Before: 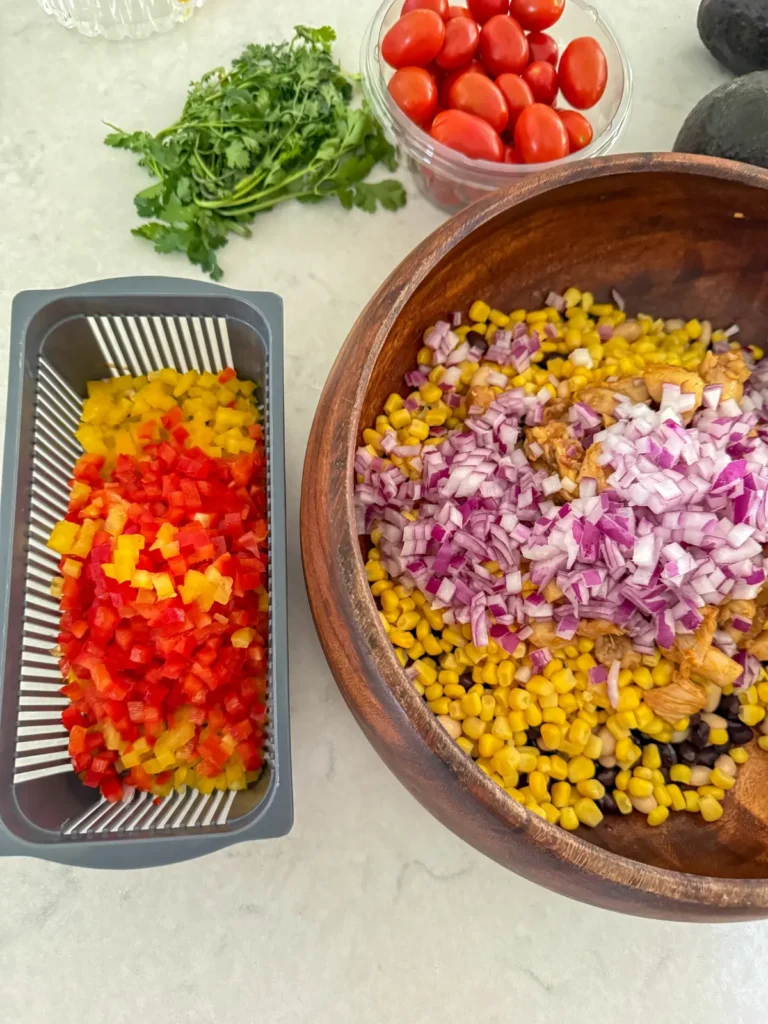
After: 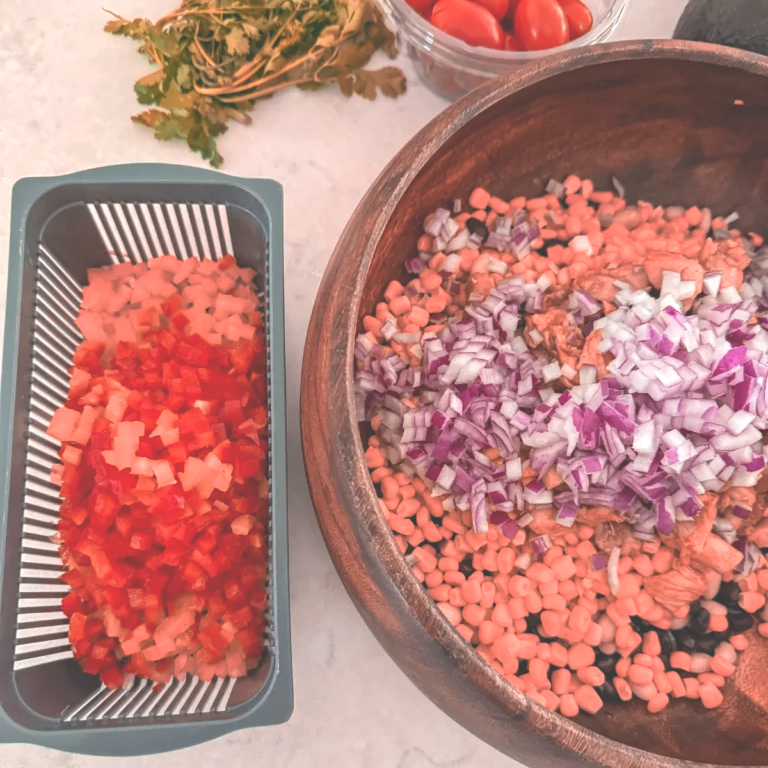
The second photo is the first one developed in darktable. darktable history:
crop: top 11.038%, bottom 13.962%
color zones: curves: ch2 [(0, 0.5) (0.084, 0.497) (0.323, 0.335) (0.4, 0.497) (1, 0.5)], process mode strong
exposure: black level correction -0.041, exposure 0.064 EV, compensate highlight preservation false
